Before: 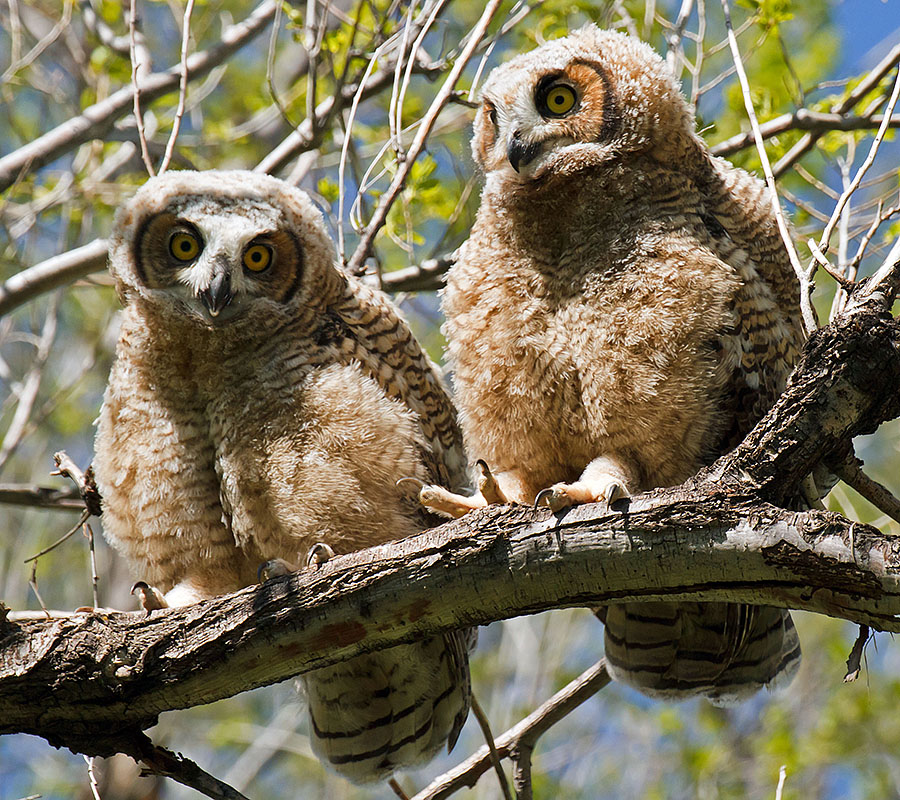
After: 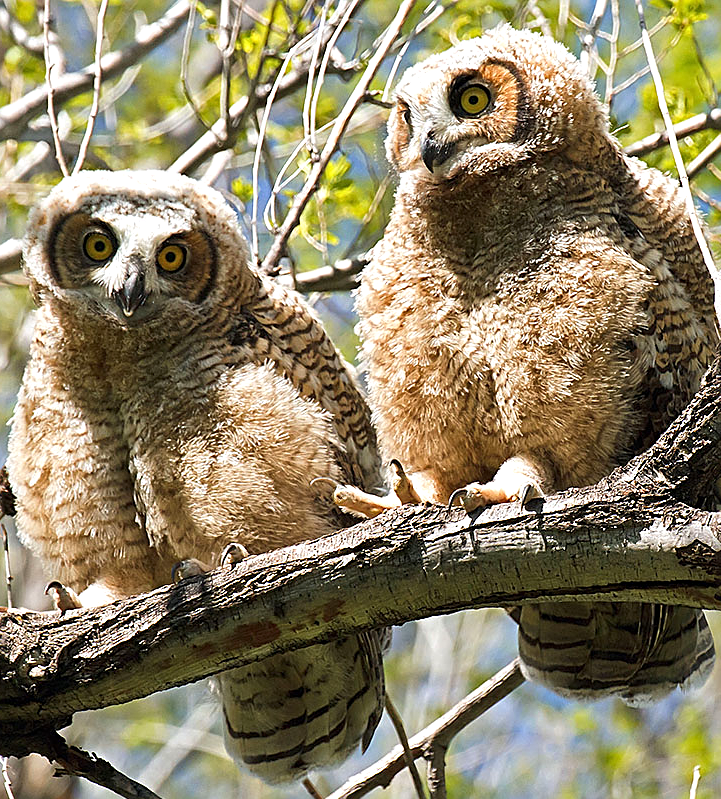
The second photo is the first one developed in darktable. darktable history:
sharpen: on, module defaults
crop and rotate: left 9.597%, right 10.195%
exposure: black level correction 0, exposure 0.5 EV, compensate highlight preservation false
